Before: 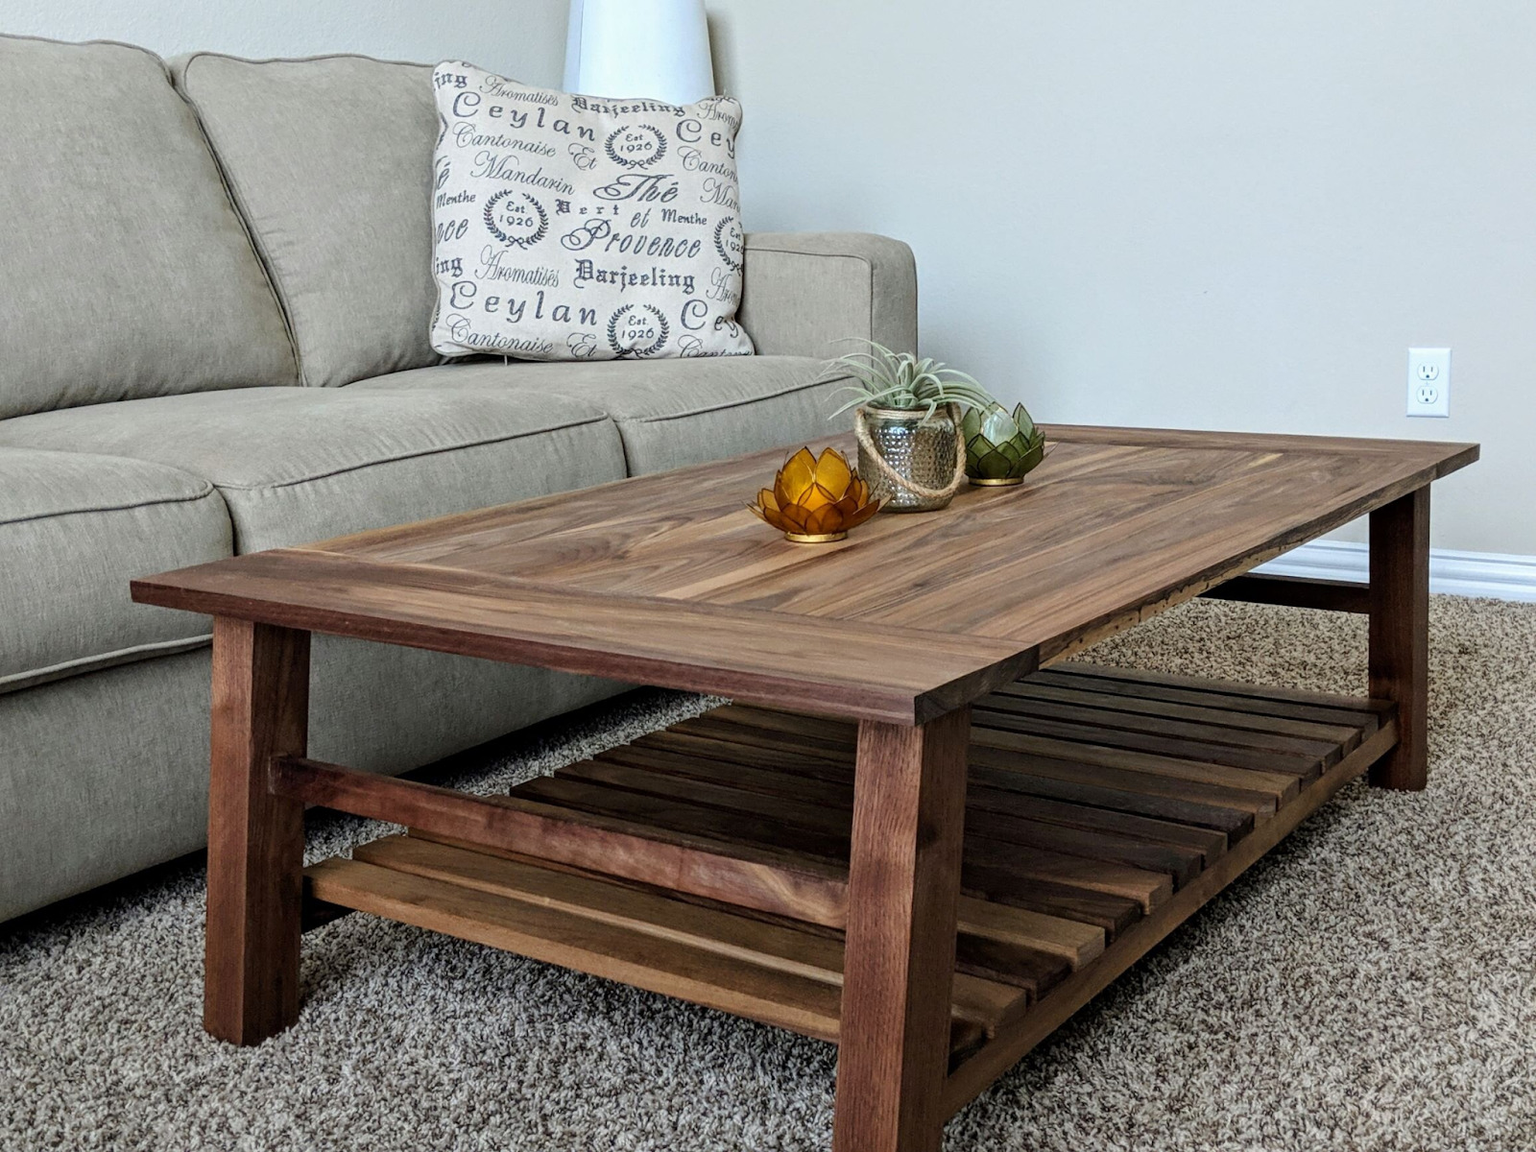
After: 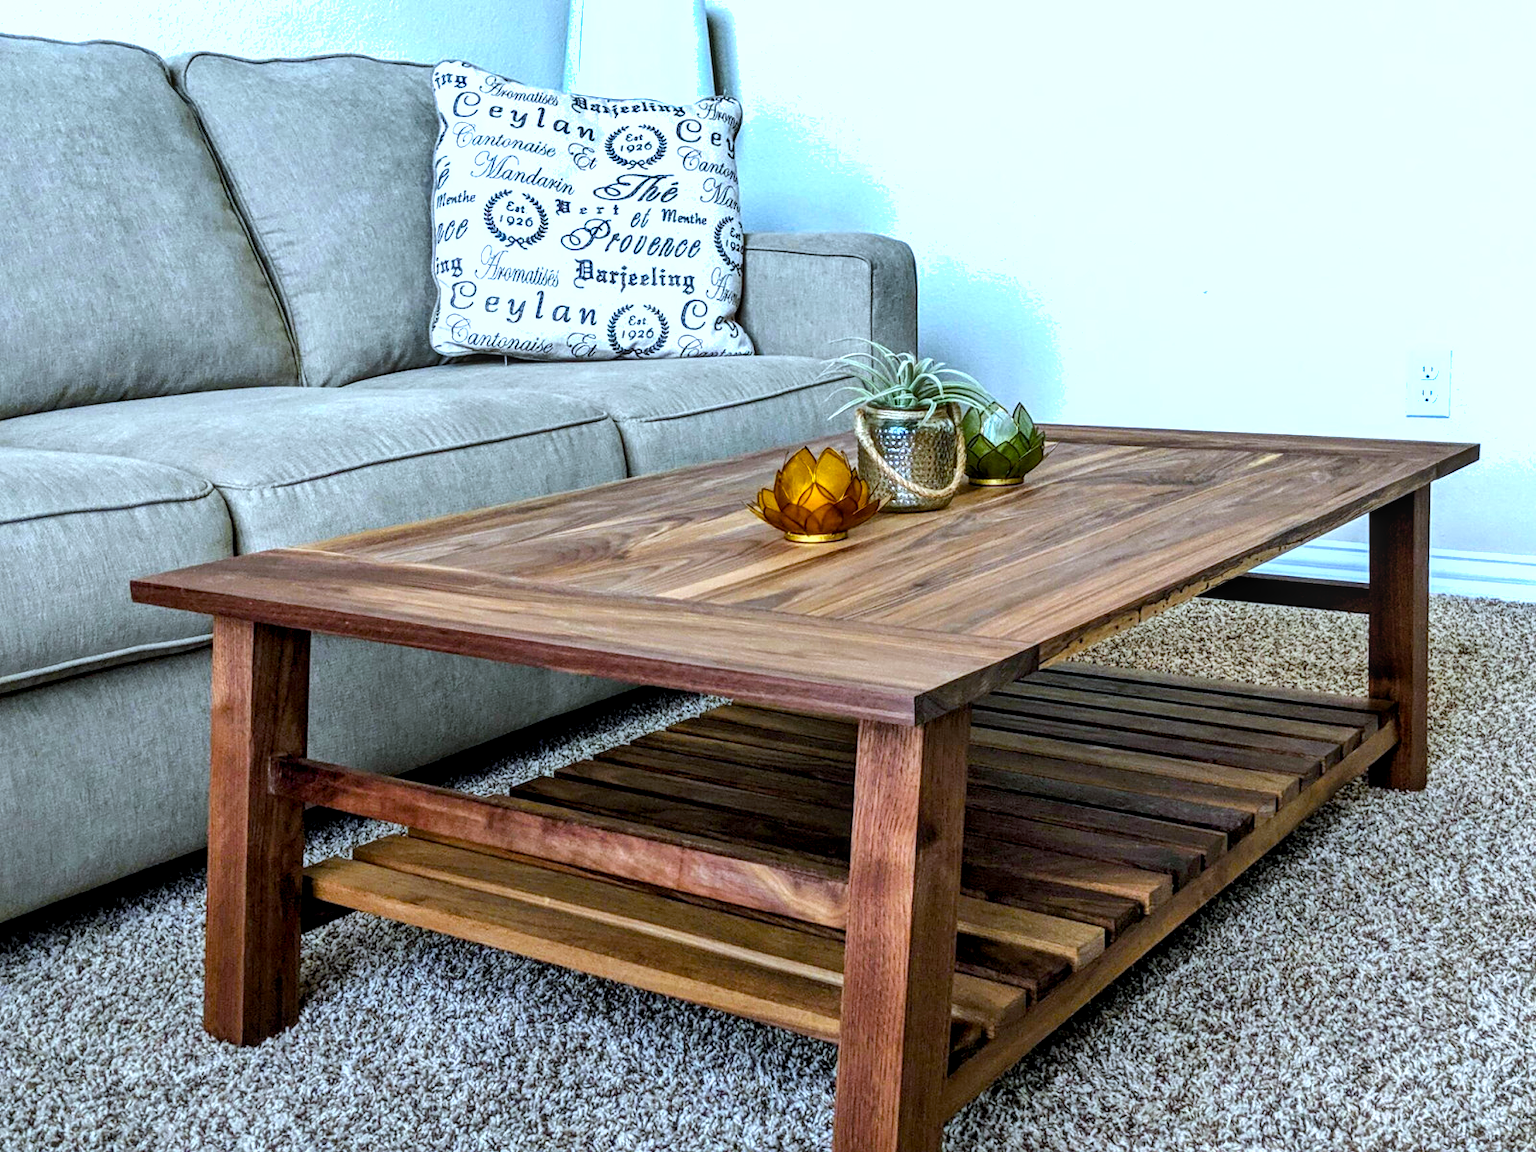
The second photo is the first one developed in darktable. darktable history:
shadows and highlights: low approximation 0.01, soften with gaussian
exposure: black level correction 0.001, exposure 0.675 EV, compensate highlight preservation false
local contrast: on, module defaults
white balance: red 0.924, blue 1.095
color balance rgb: linear chroma grading › global chroma 15%, perceptual saturation grading › global saturation 30%
